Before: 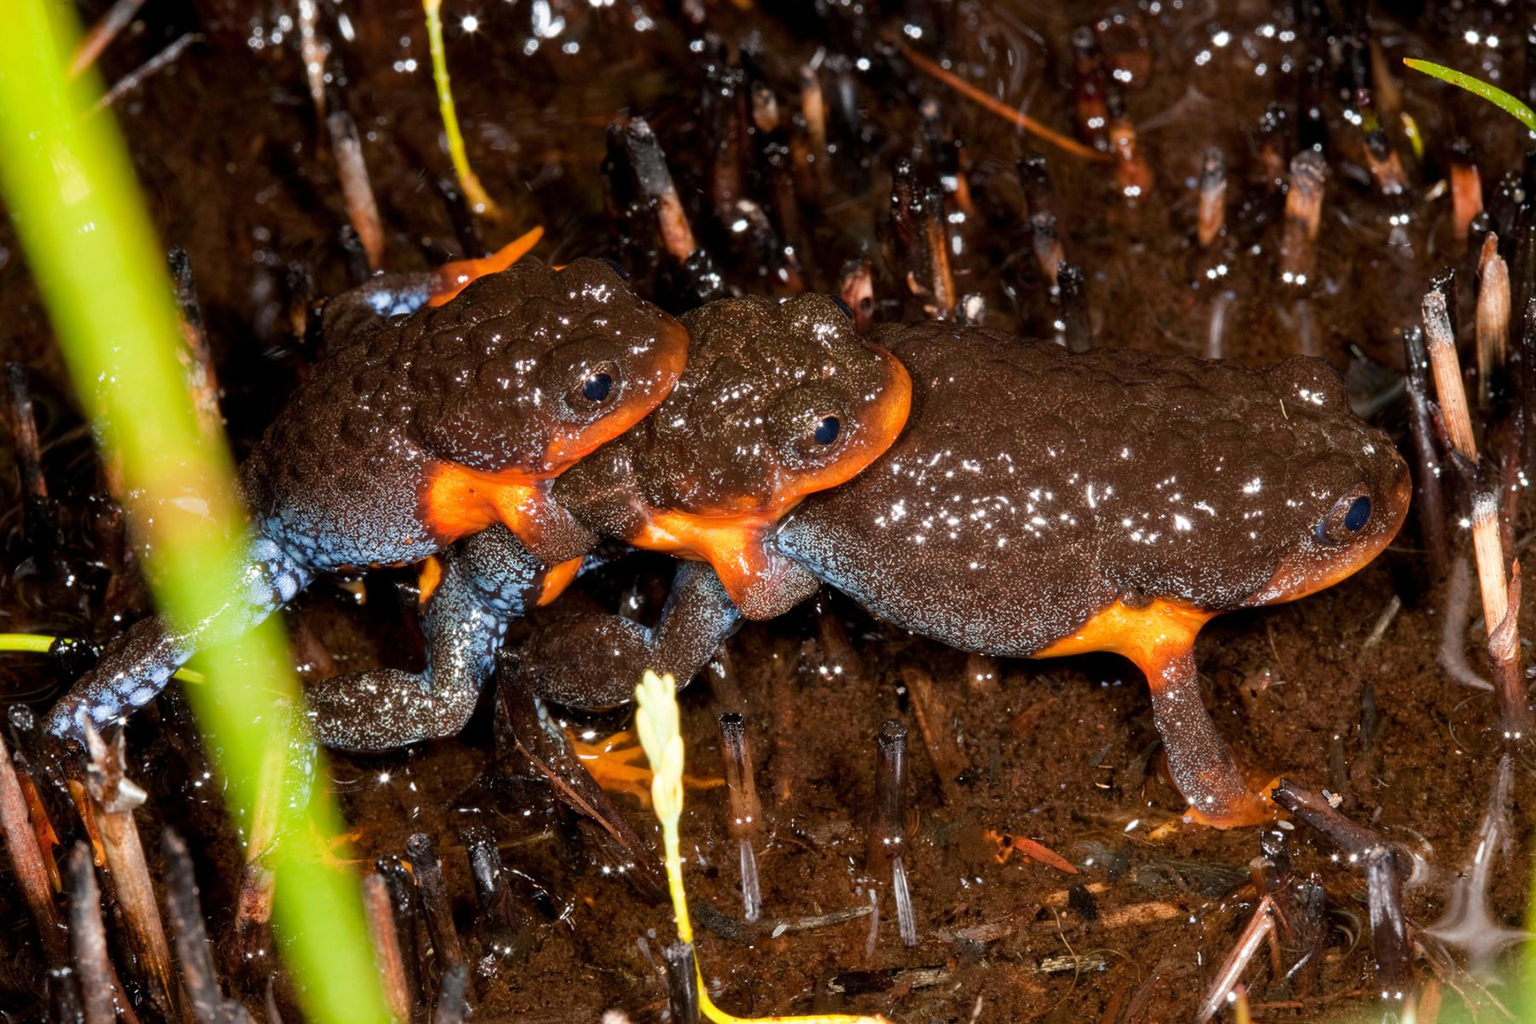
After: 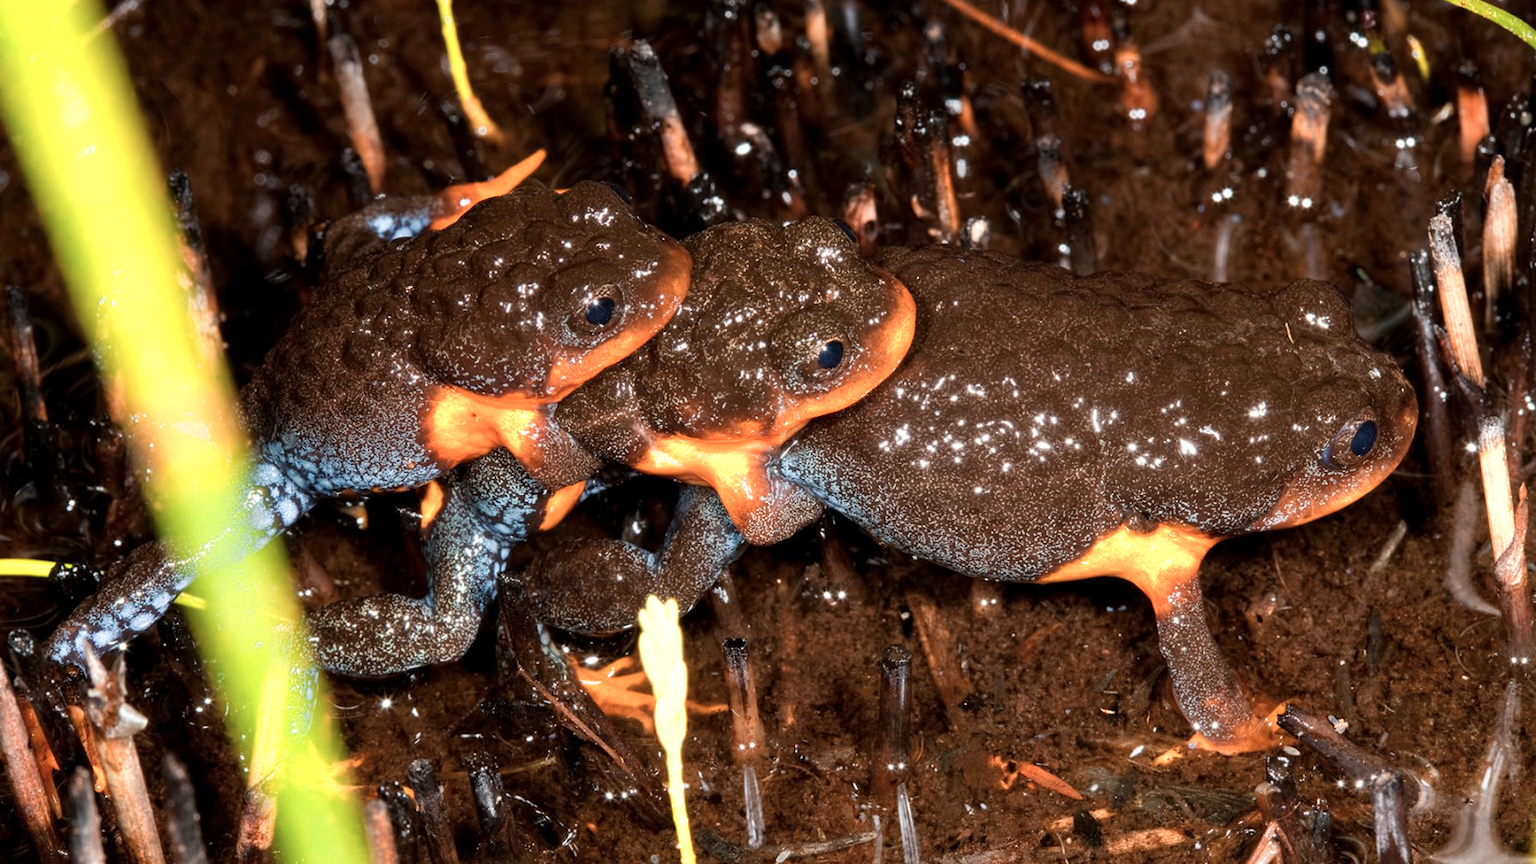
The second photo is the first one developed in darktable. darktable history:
color zones: curves: ch0 [(0.018, 0.548) (0.224, 0.64) (0.425, 0.447) (0.675, 0.575) (0.732, 0.579)]; ch1 [(0.066, 0.487) (0.25, 0.5) (0.404, 0.43) (0.75, 0.421) (0.956, 0.421)]; ch2 [(0.044, 0.561) (0.215, 0.465) (0.399, 0.544) (0.465, 0.548) (0.614, 0.447) (0.724, 0.43) (0.882, 0.623) (0.956, 0.632)]
crop: top 7.625%, bottom 8.027%
